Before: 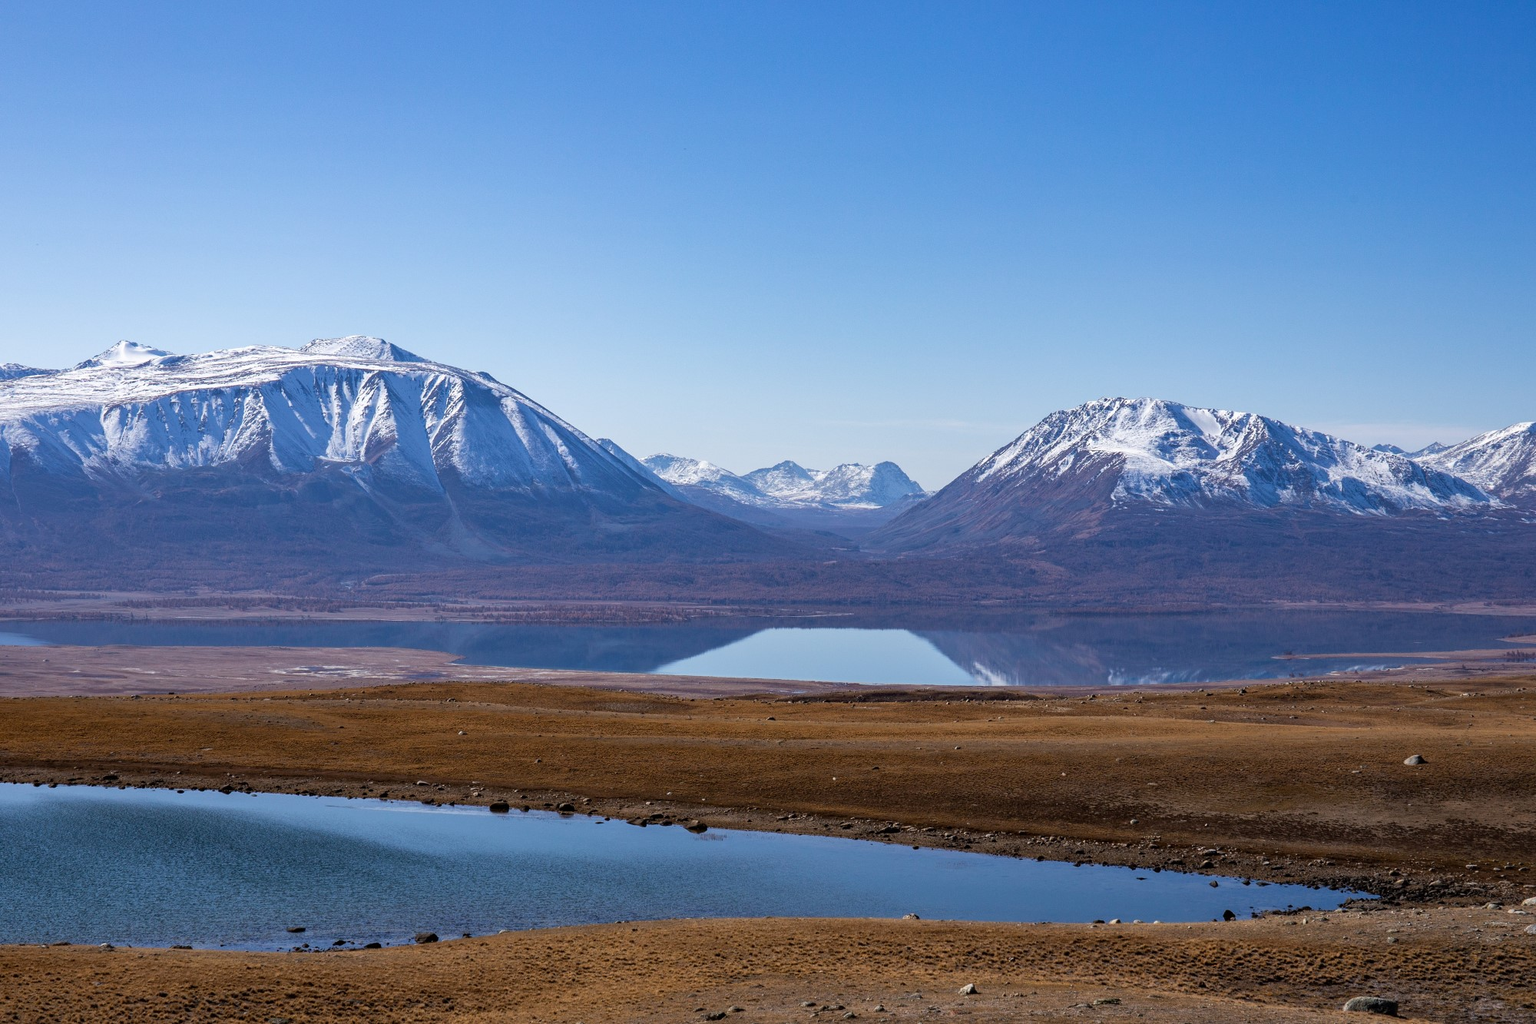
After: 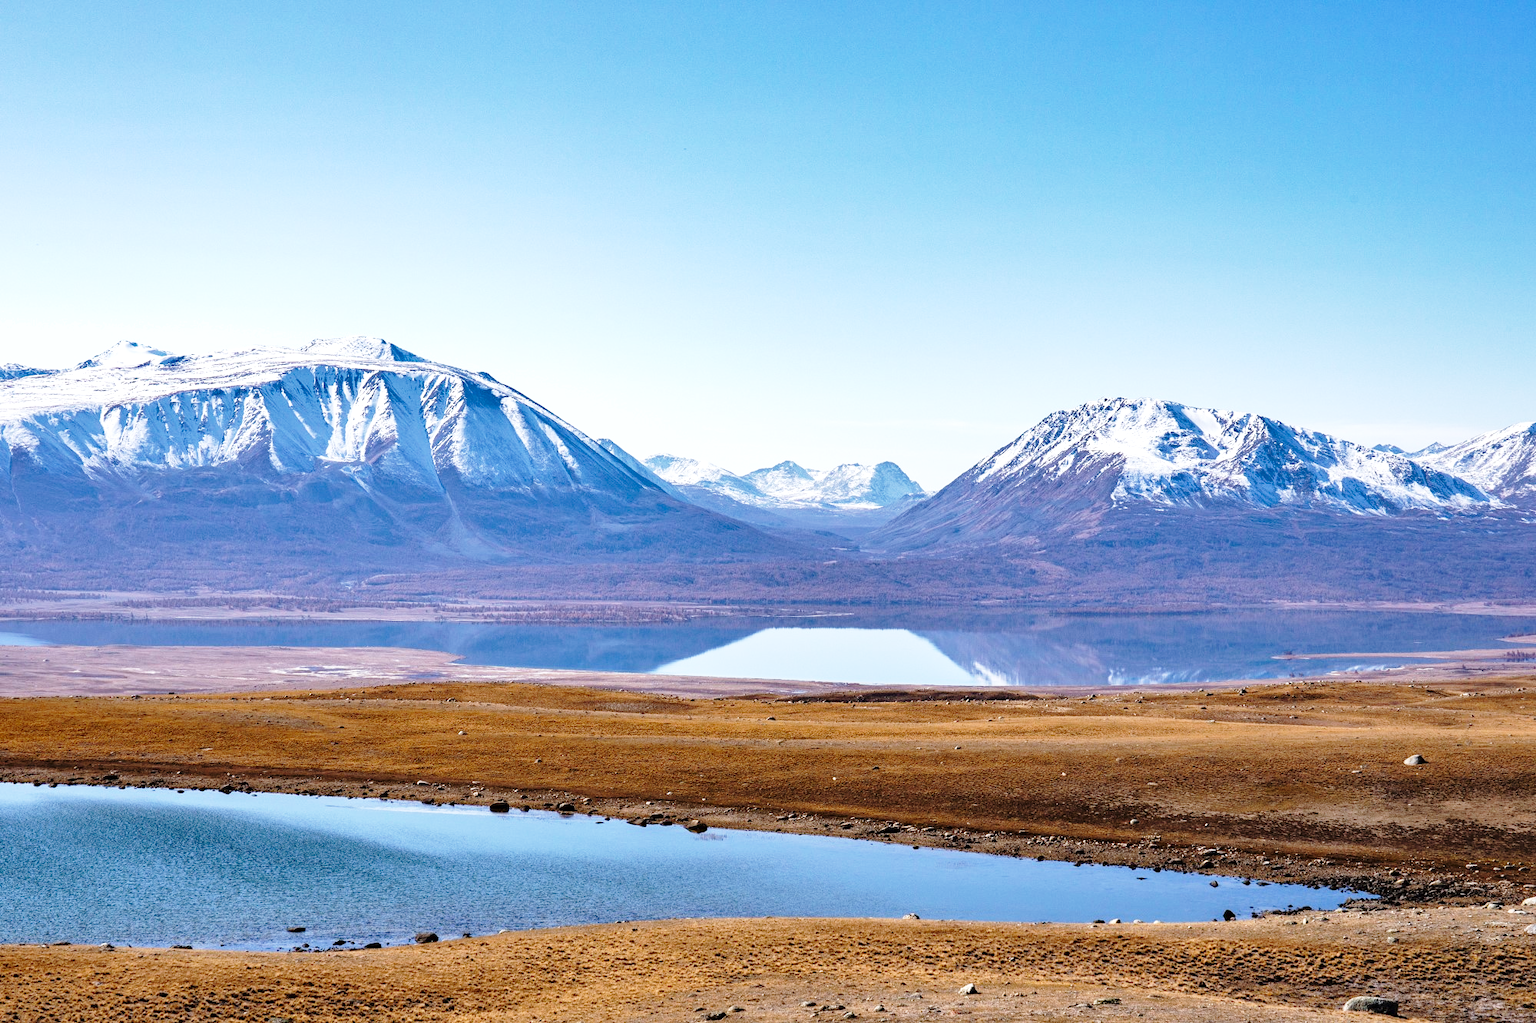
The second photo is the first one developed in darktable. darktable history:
shadows and highlights: soften with gaussian
base curve: curves: ch0 [(0, 0) (0.028, 0.03) (0.121, 0.232) (0.46, 0.748) (0.859, 0.968) (1, 1)], preserve colors none
exposure: exposure 0.608 EV, compensate highlight preservation false
